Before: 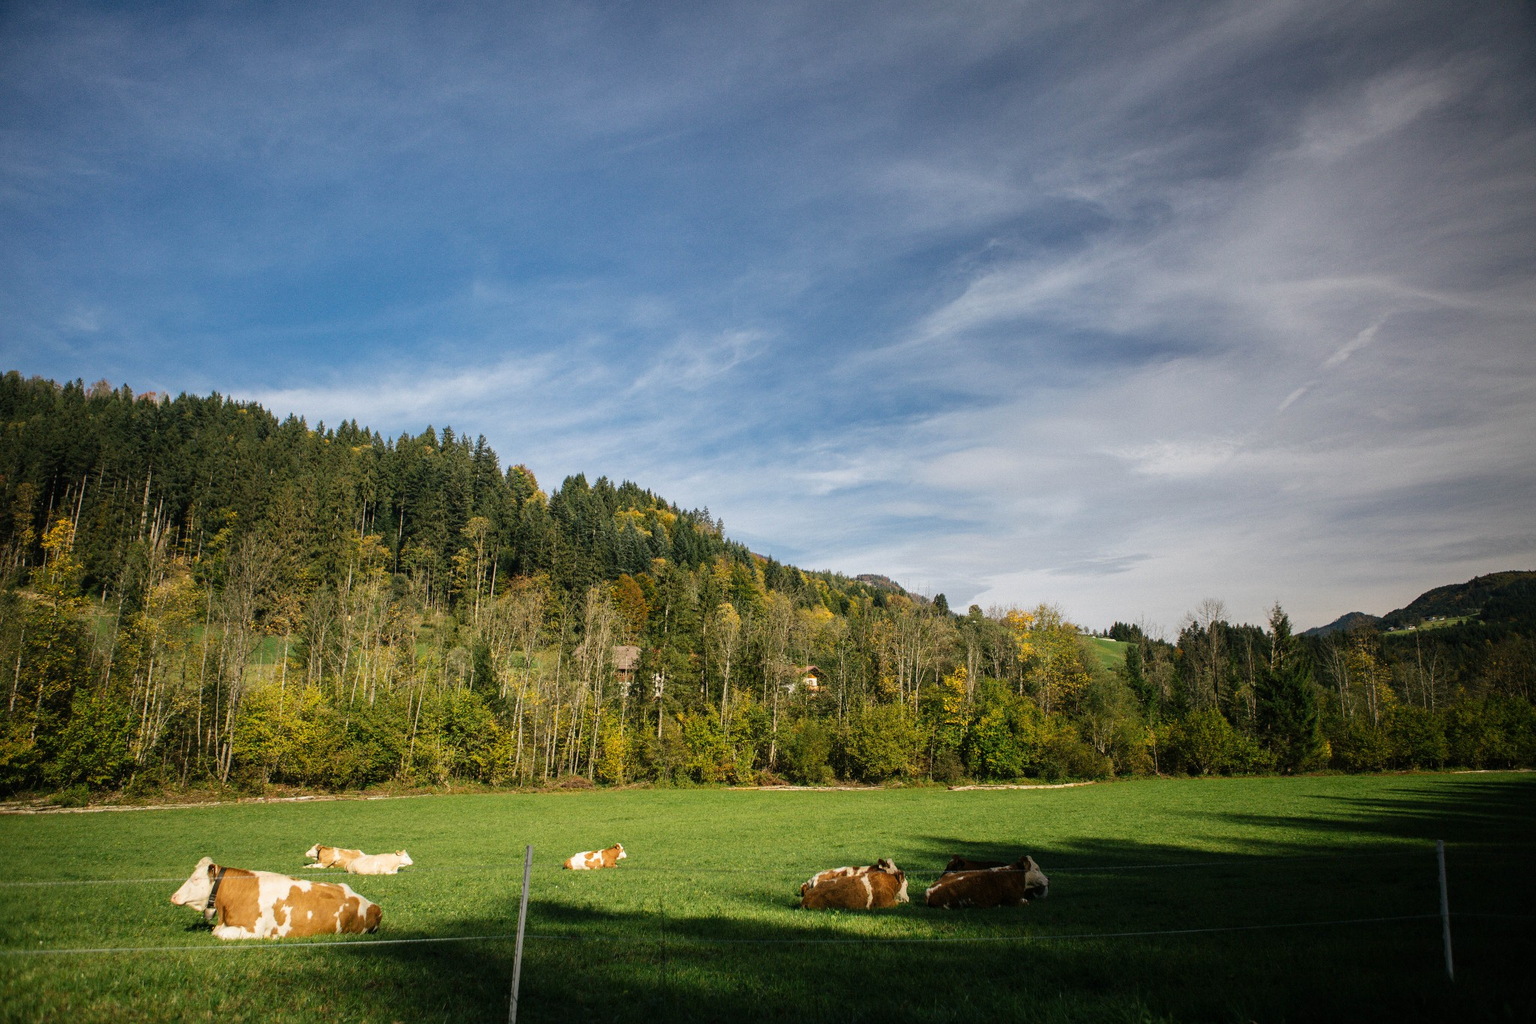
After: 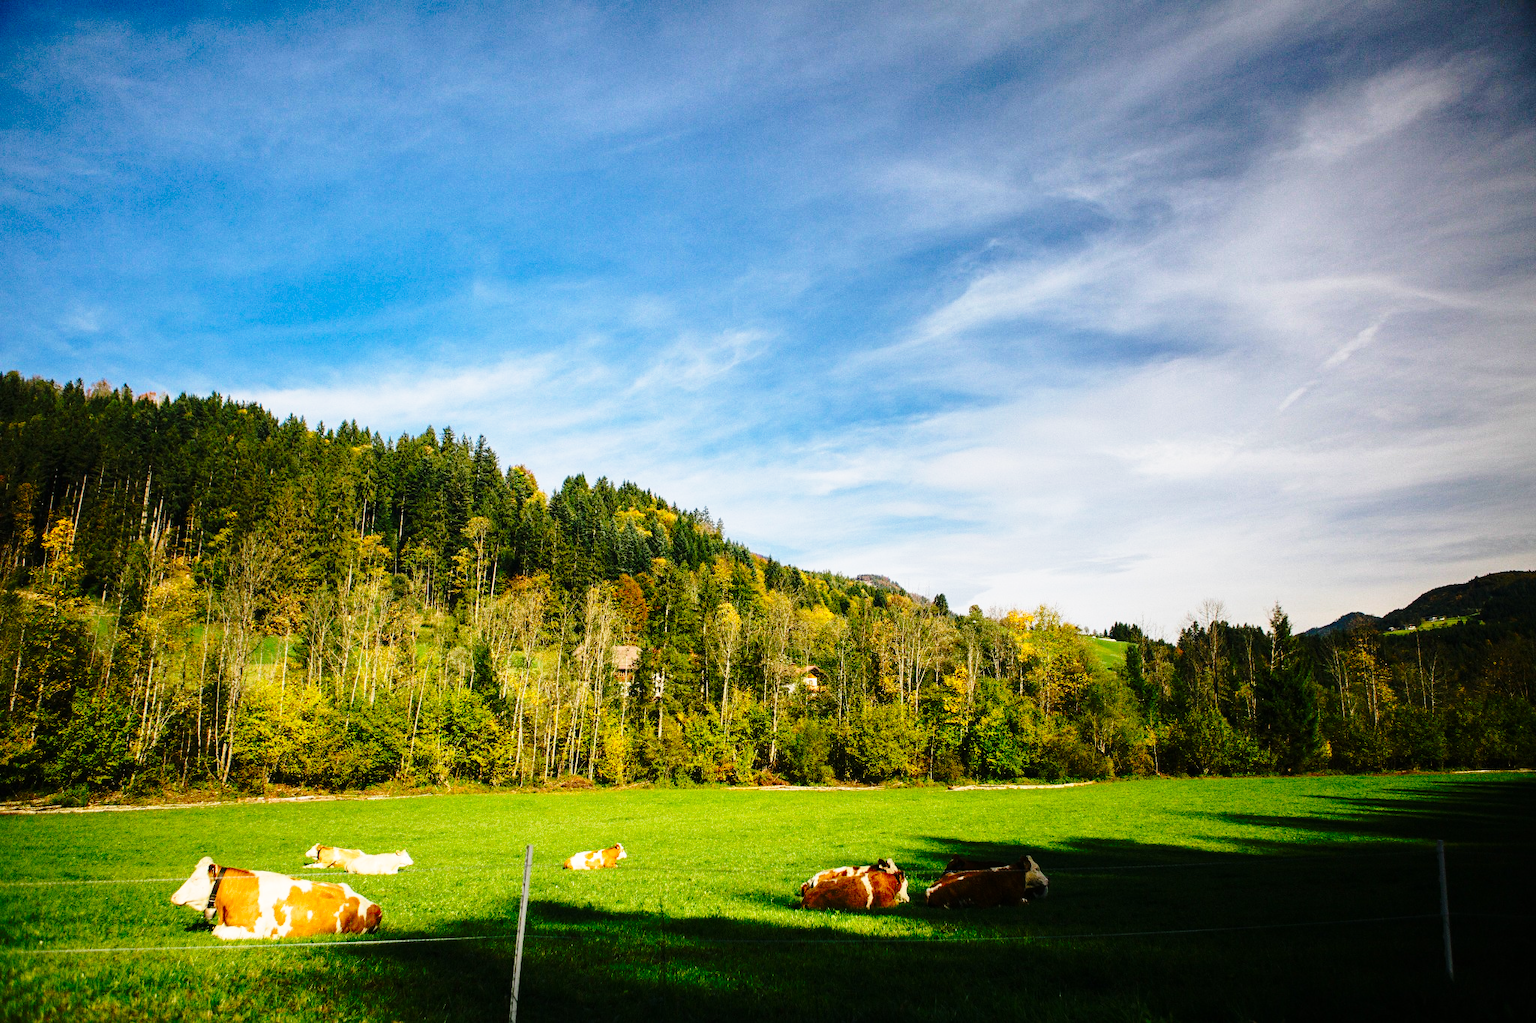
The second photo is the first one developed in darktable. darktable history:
base curve: curves: ch0 [(0, 0) (0.04, 0.03) (0.133, 0.232) (0.448, 0.748) (0.843, 0.968) (1, 1)], preserve colors none
color zones: curves: ch0 [(0, 0.5) (0.143, 0.5) (0.286, 0.5) (0.429, 0.5) (0.571, 0.5) (0.714, 0.476) (0.857, 0.5) (1, 0.5)]; ch2 [(0, 0.5) (0.143, 0.5) (0.286, 0.5) (0.429, 0.5) (0.571, 0.5) (0.714, 0.487) (0.857, 0.5) (1, 0.5)]
contrast brightness saturation: contrast 0.09, saturation 0.28
